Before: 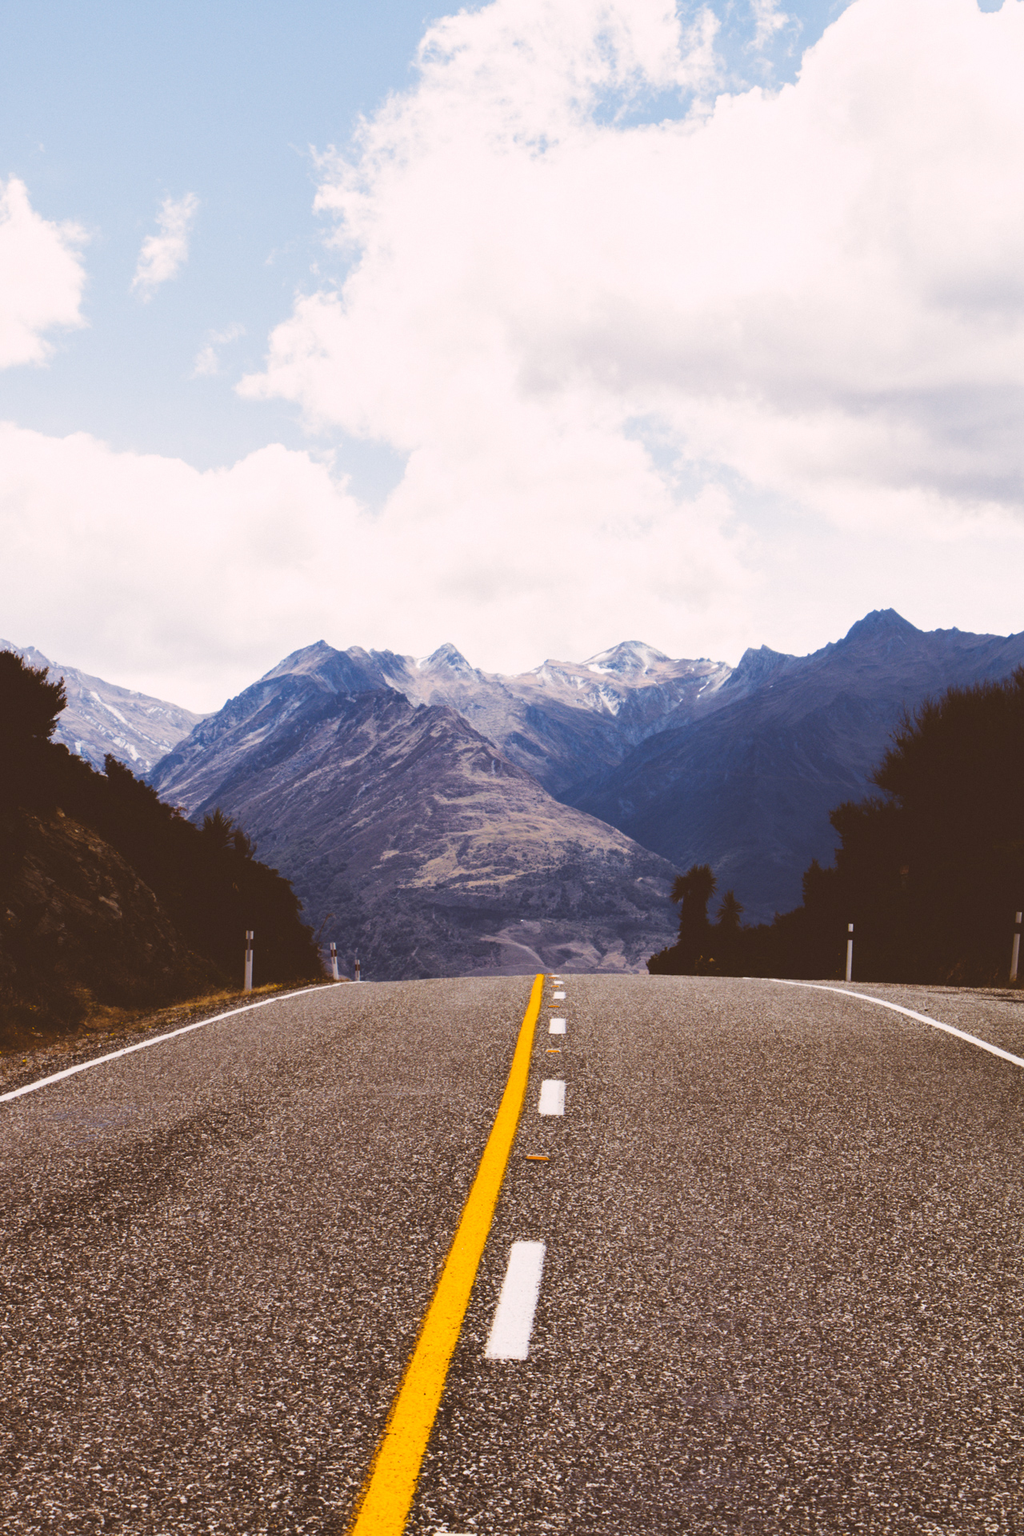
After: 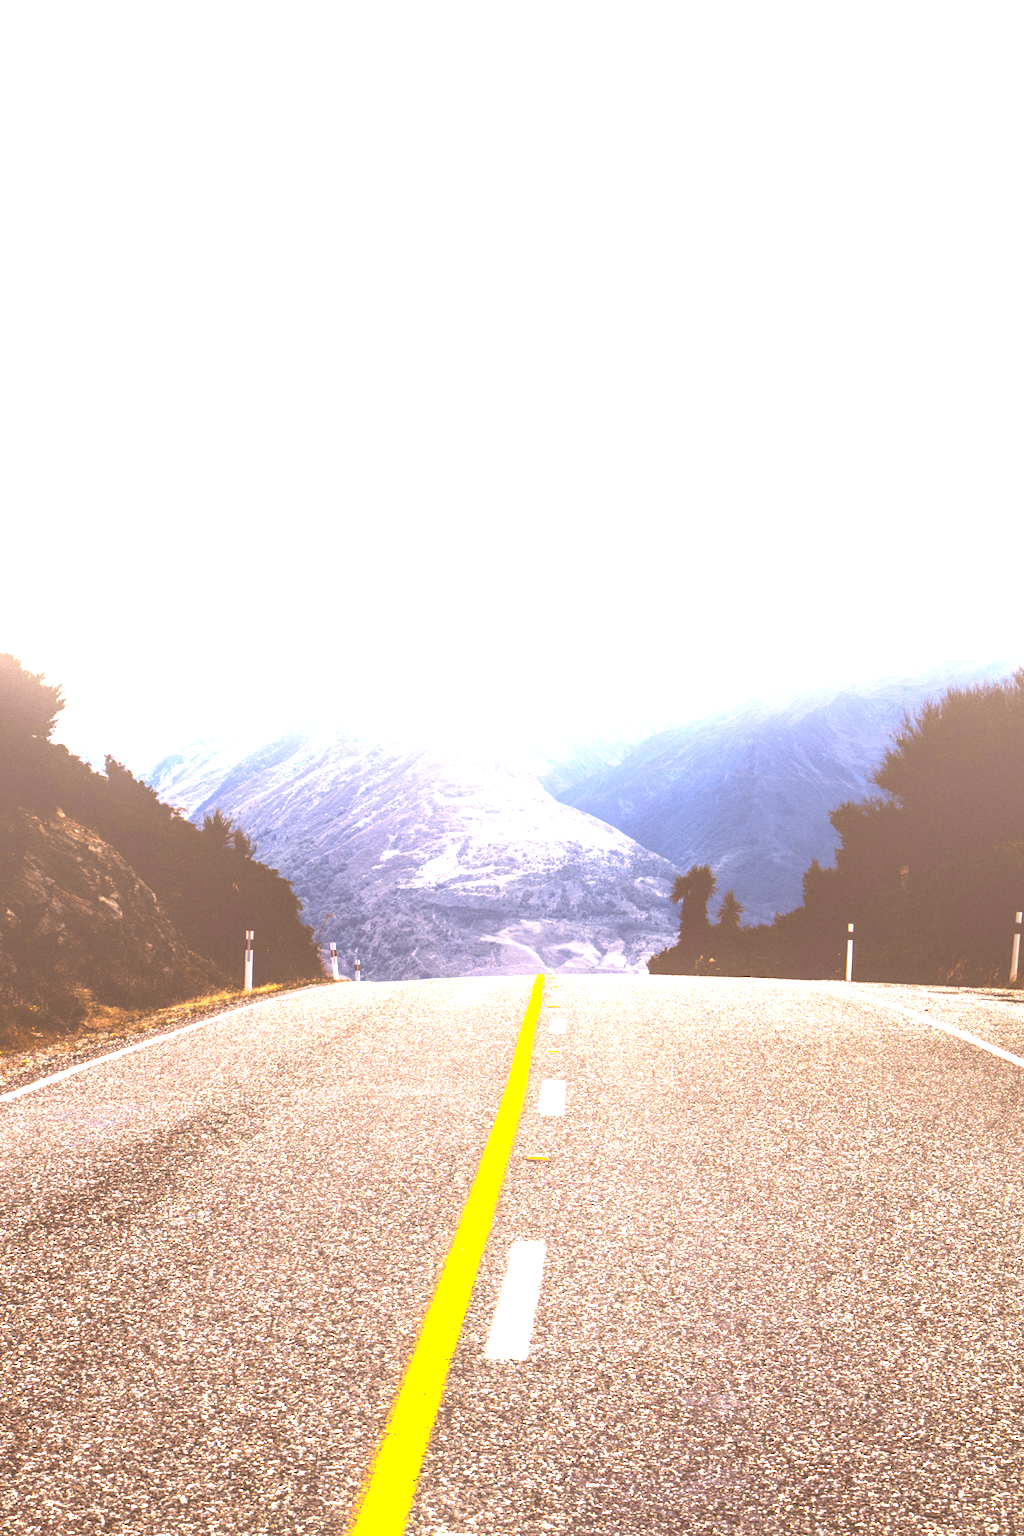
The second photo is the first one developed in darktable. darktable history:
local contrast: on, module defaults
shadows and highlights: shadows -24.28, highlights 49.77, soften with gaussian
exposure: black level correction 0, exposure 1.741 EV, compensate exposure bias true, compensate highlight preservation false
